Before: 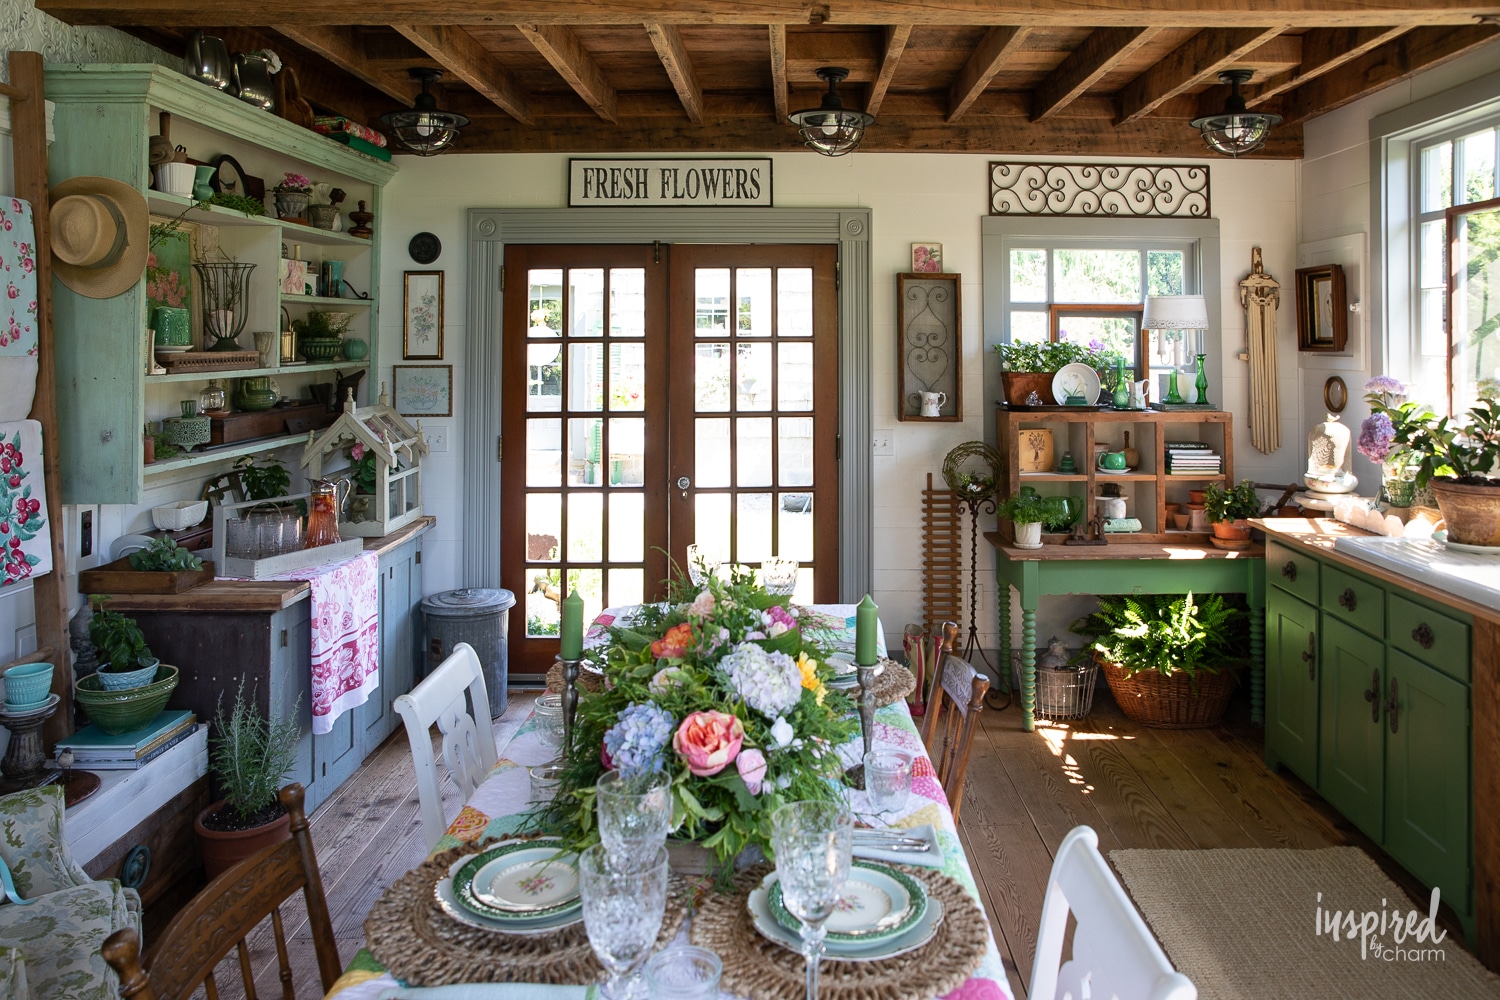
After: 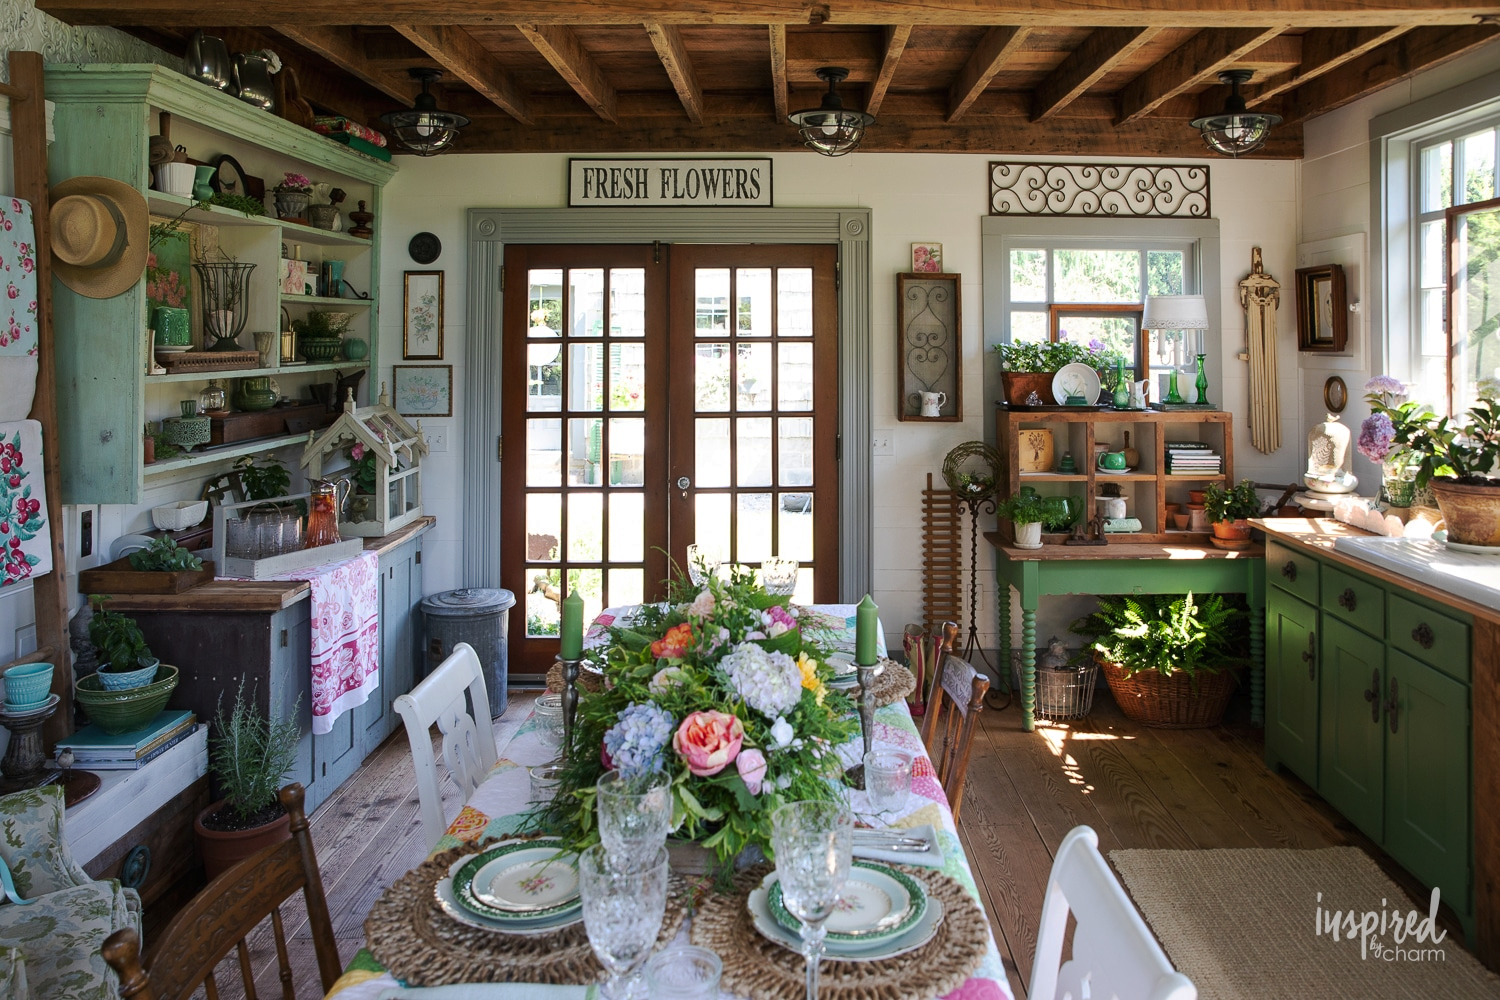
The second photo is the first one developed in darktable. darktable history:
tone curve: curves: ch0 [(0, 0) (0.003, 0.01) (0.011, 0.014) (0.025, 0.029) (0.044, 0.051) (0.069, 0.072) (0.1, 0.097) (0.136, 0.123) (0.177, 0.16) (0.224, 0.2) (0.277, 0.248) (0.335, 0.305) (0.399, 0.37) (0.468, 0.454) (0.543, 0.534) (0.623, 0.609) (0.709, 0.681) (0.801, 0.752) (0.898, 0.841) (1, 1)], preserve colors none
tone equalizer: on, module defaults
